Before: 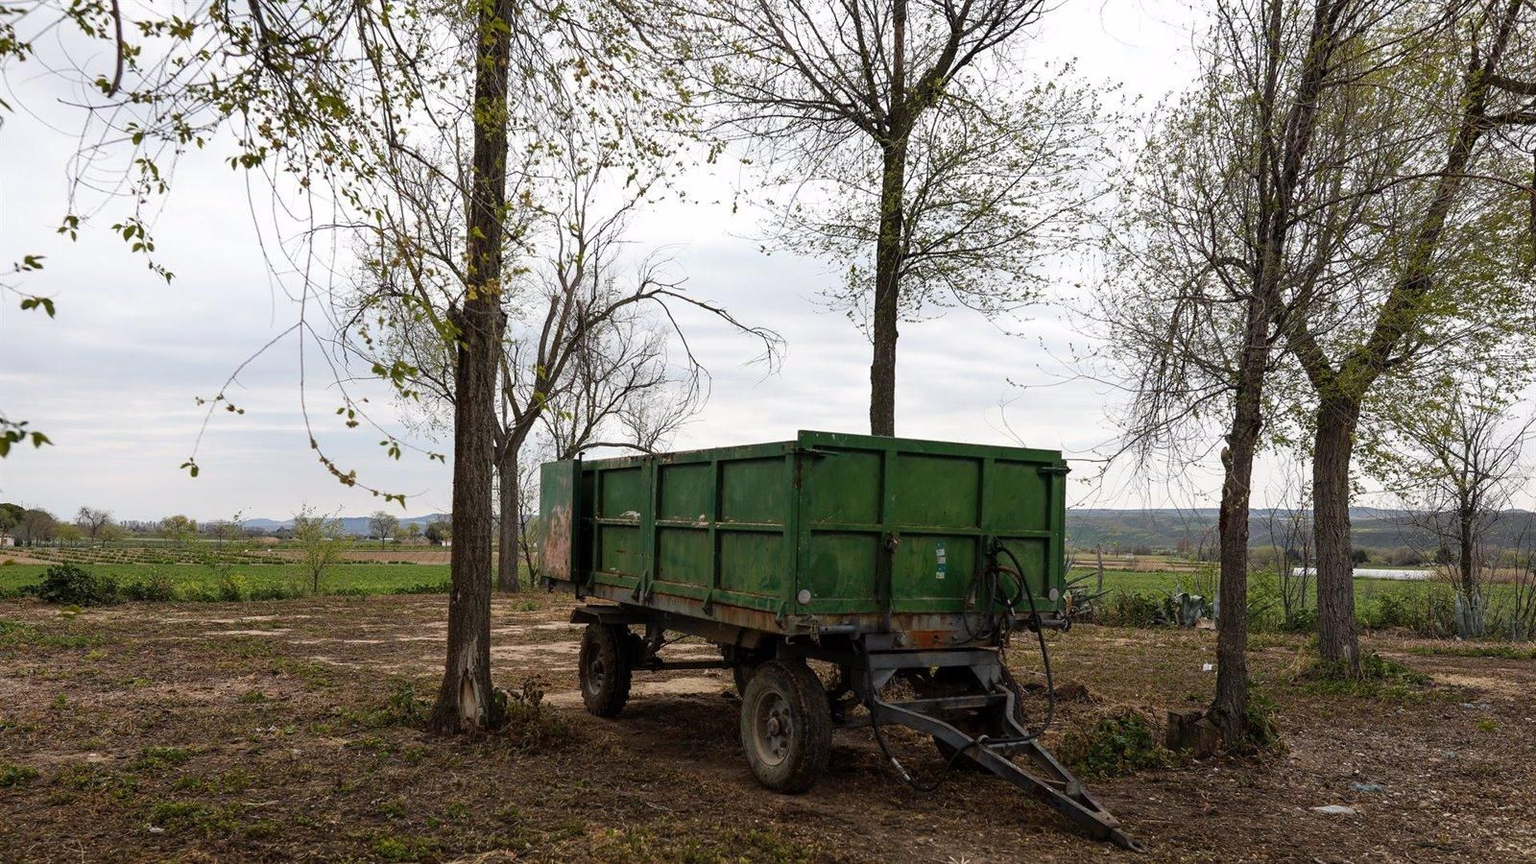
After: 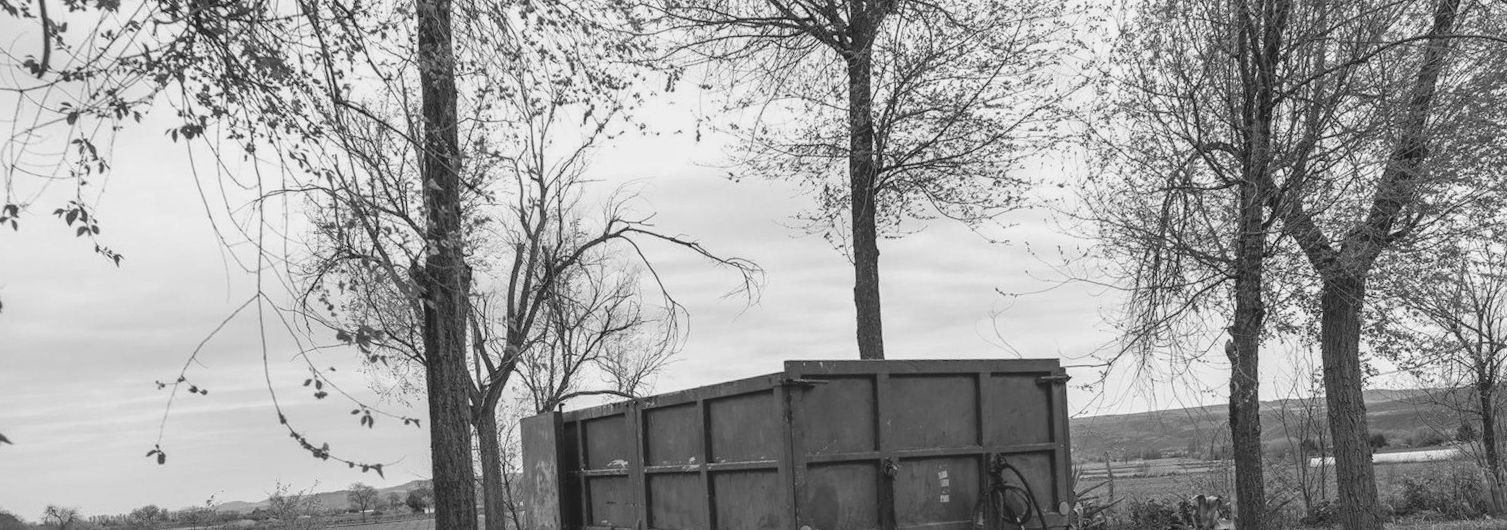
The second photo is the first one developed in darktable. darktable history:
monochrome: on, module defaults
crop and rotate: top 4.848%, bottom 29.503%
rotate and perspective: rotation -5°, crop left 0.05, crop right 0.952, crop top 0.11, crop bottom 0.89
contrast brightness saturation: contrast -0.15, brightness 0.05, saturation -0.12
local contrast: on, module defaults
shadows and highlights: shadows 43.06, highlights 6.94
